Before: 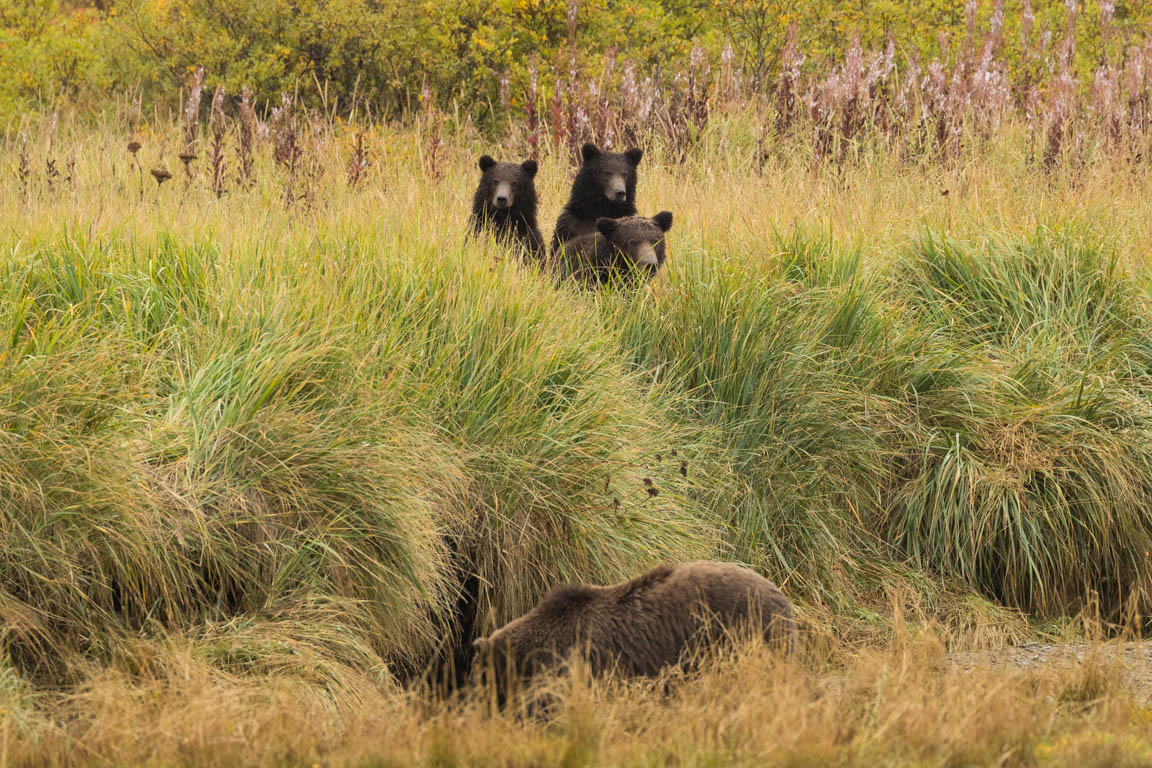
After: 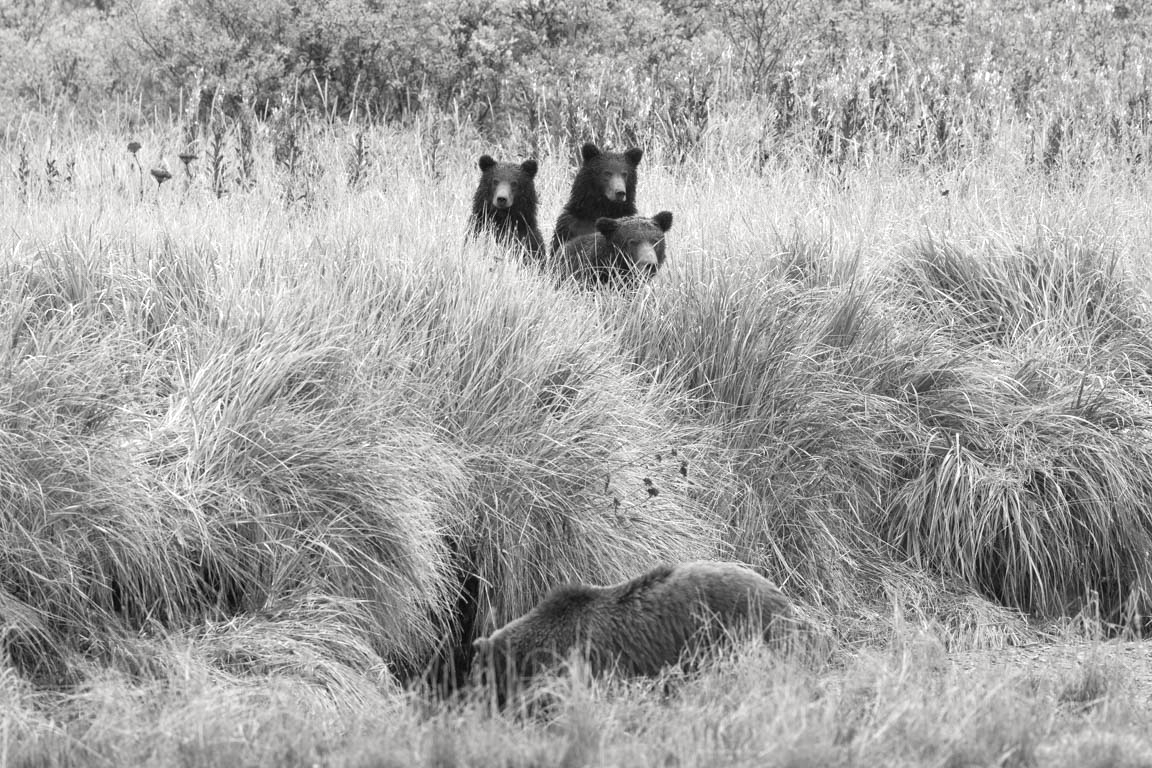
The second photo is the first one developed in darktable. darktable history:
contrast brightness saturation: saturation -0.989
exposure: exposure 0.605 EV, compensate exposure bias true, compensate highlight preservation false
velvia: on, module defaults
